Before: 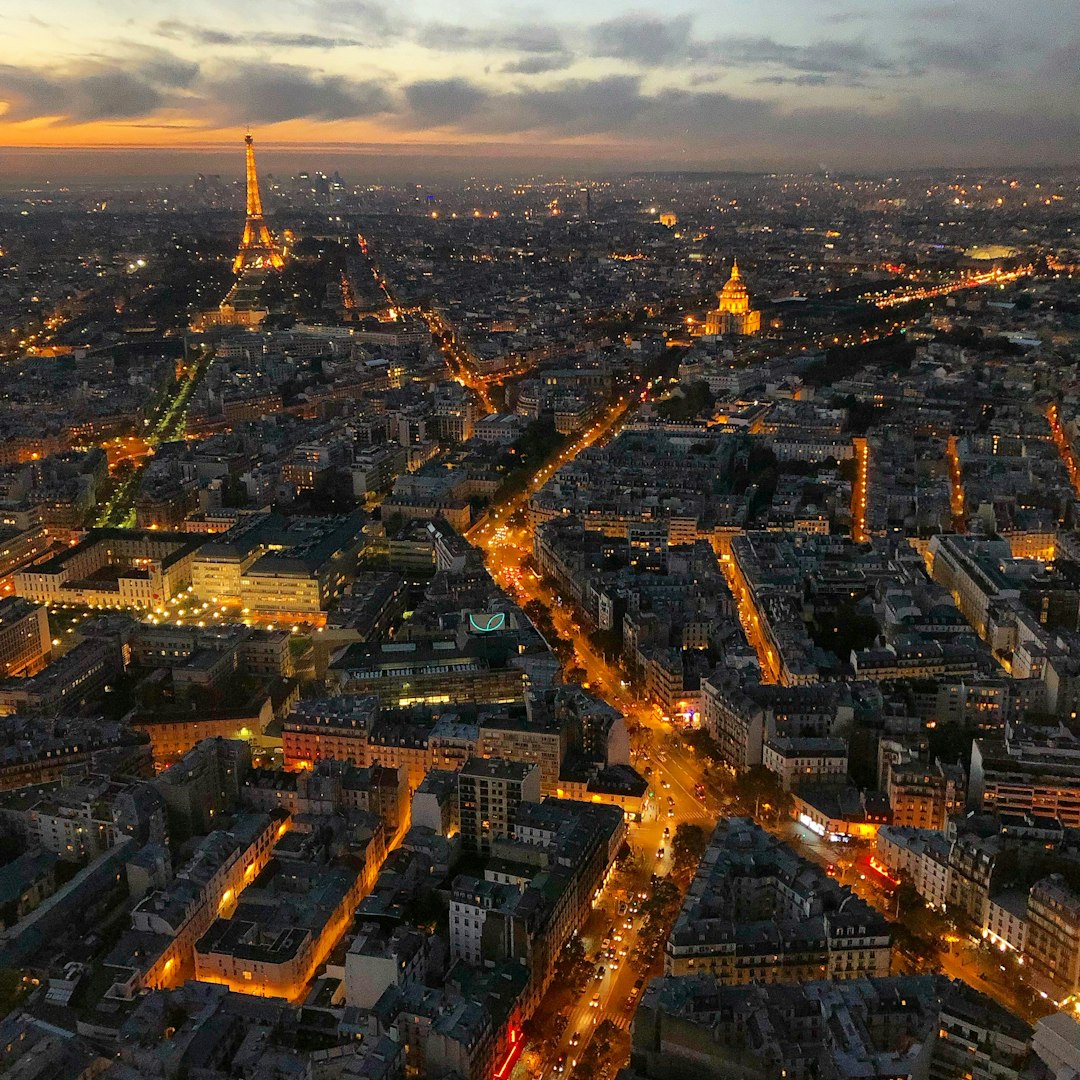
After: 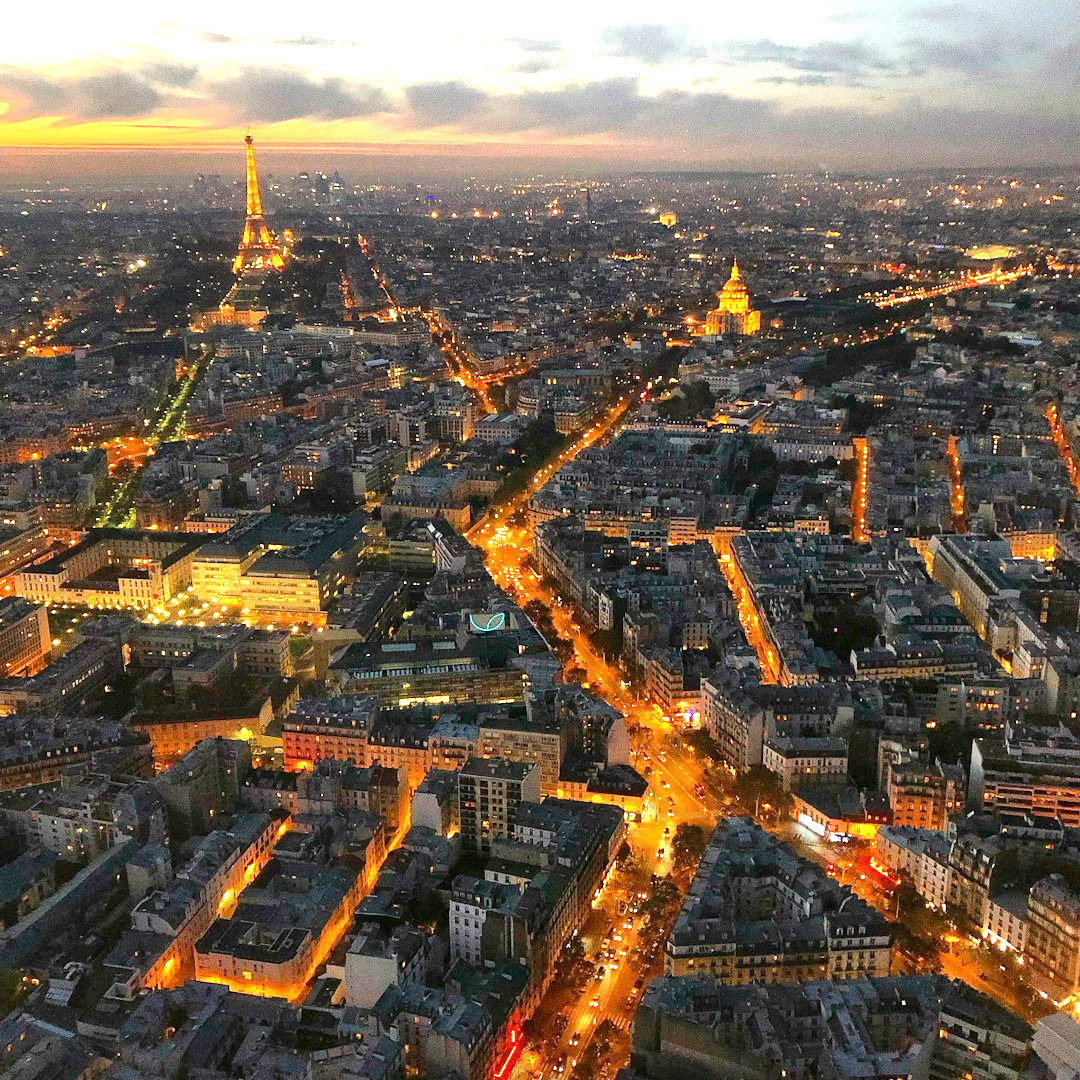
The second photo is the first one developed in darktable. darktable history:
grain: coarseness 0.47 ISO
exposure: black level correction 0, exposure 1.2 EV, compensate exposure bias true, compensate highlight preservation false
